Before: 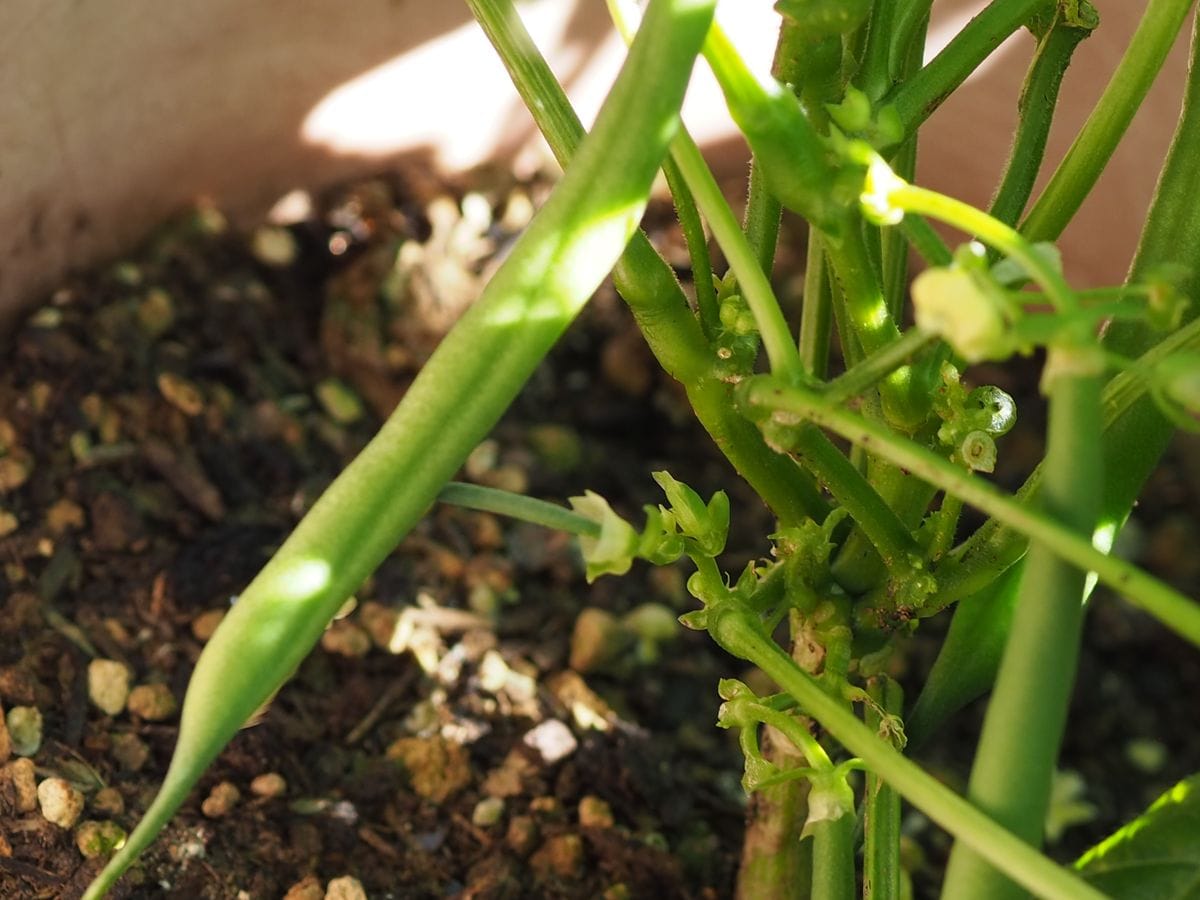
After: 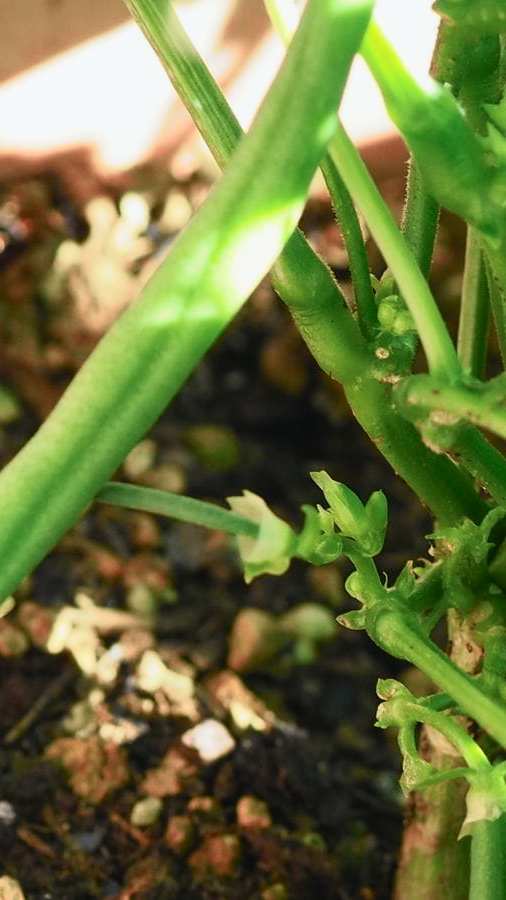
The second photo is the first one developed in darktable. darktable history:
tone curve: curves: ch0 [(0, 0.013) (0.104, 0.103) (0.258, 0.267) (0.448, 0.489) (0.709, 0.794) (0.895, 0.915) (0.994, 0.971)]; ch1 [(0, 0) (0.335, 0.298) (0.446, 0.416) (0.488, 0.488) (0.515, 0.504) (0.581, 0.615) (0.635, 0.661) (1, 1)]; ch2 [(0, 0) (0.314, 0.306) (0.436, 0.447) (0.502, 0.5) (0.538, 0.541) (0.568, 0.603) (0.641, 0.635) (0.717, 0.701) (1, 1)], color space Lab, independent channels, preserve colors none
crop: left 28.583%, right 29.231%
